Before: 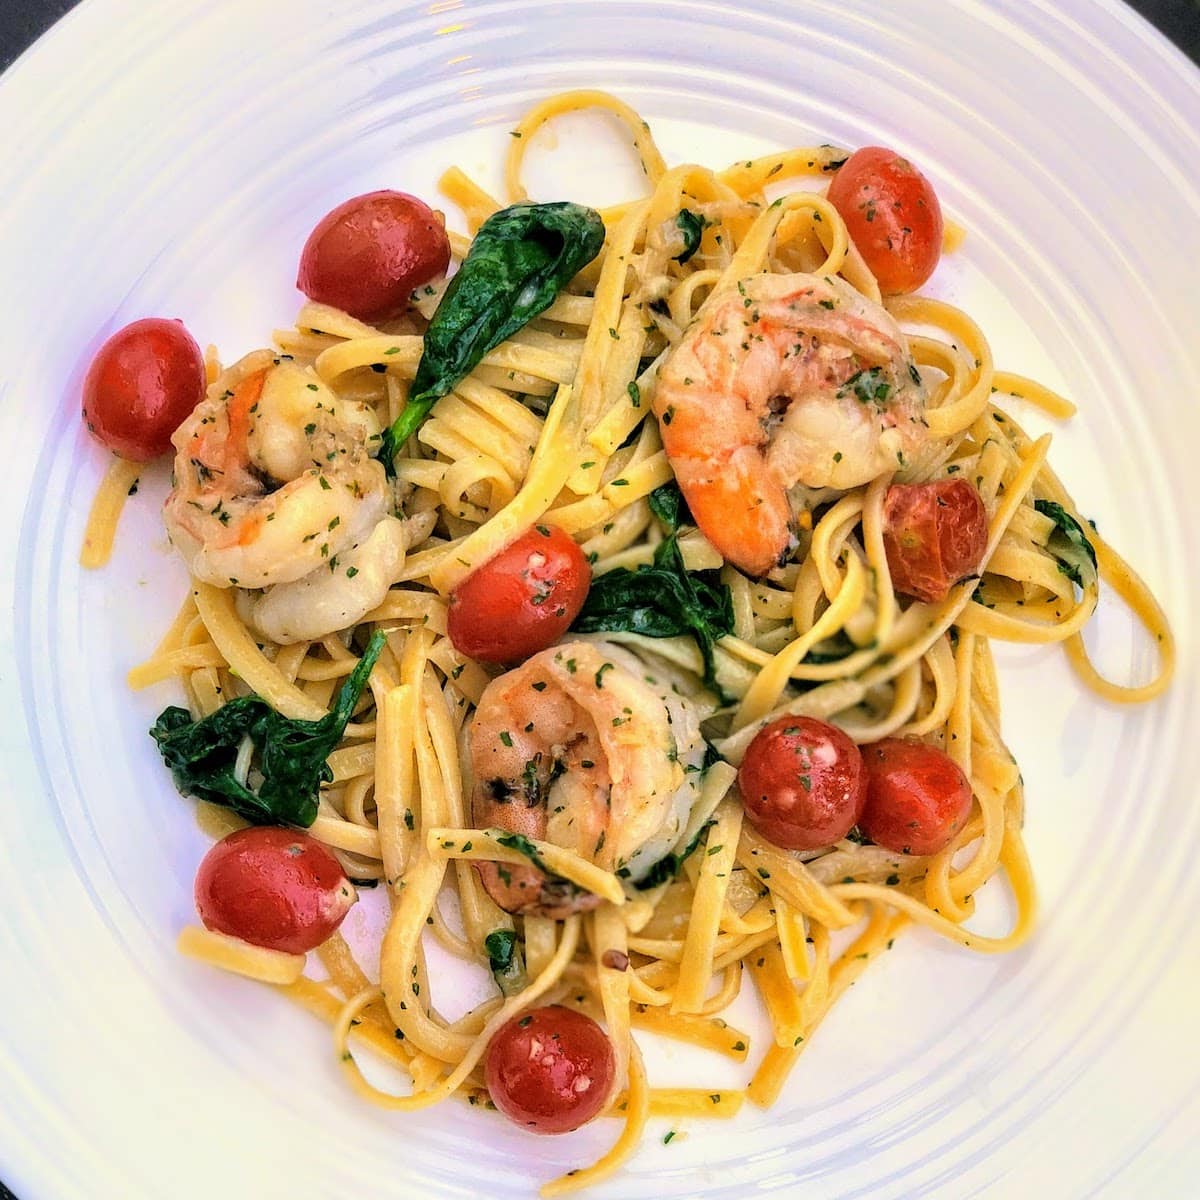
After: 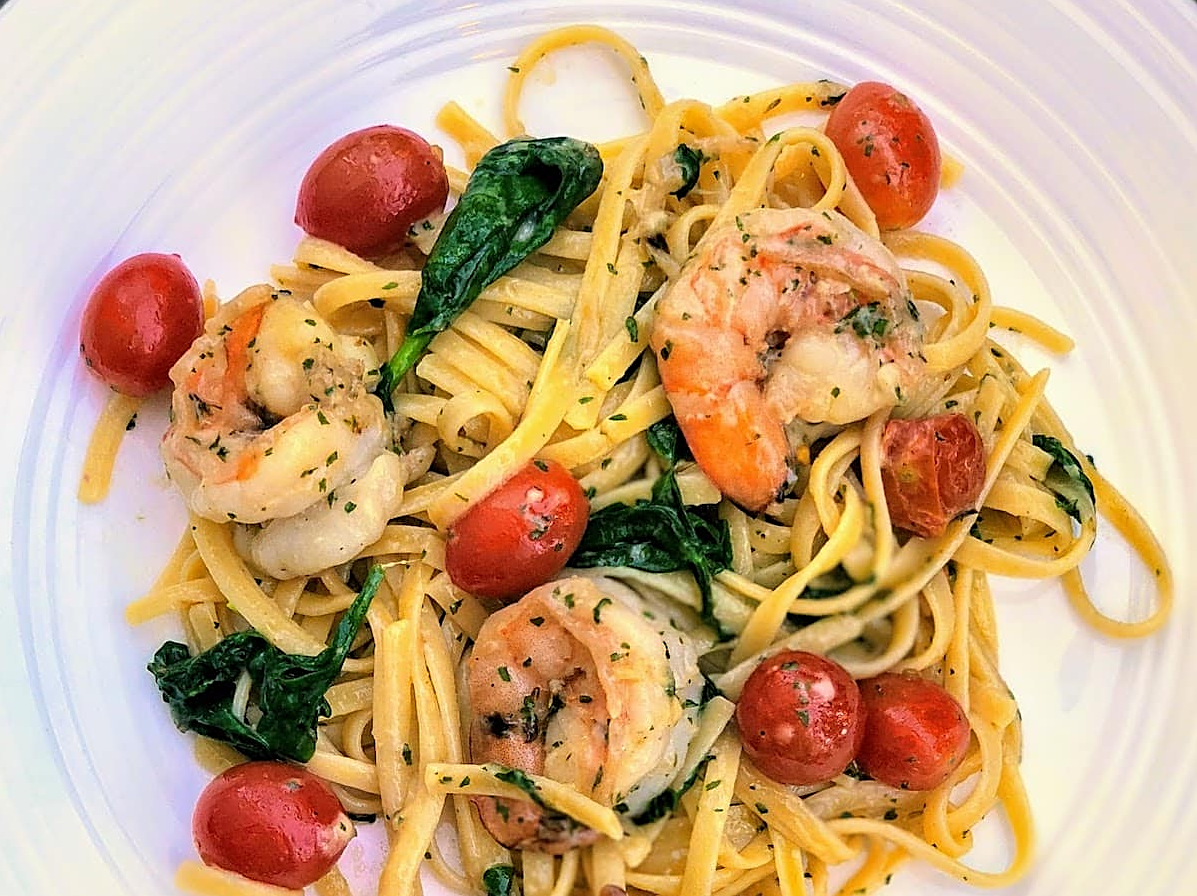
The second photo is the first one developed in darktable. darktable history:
crop: left 0.235%, top 5.473%, bottom 19.813%
sharpen: amount 0.49
